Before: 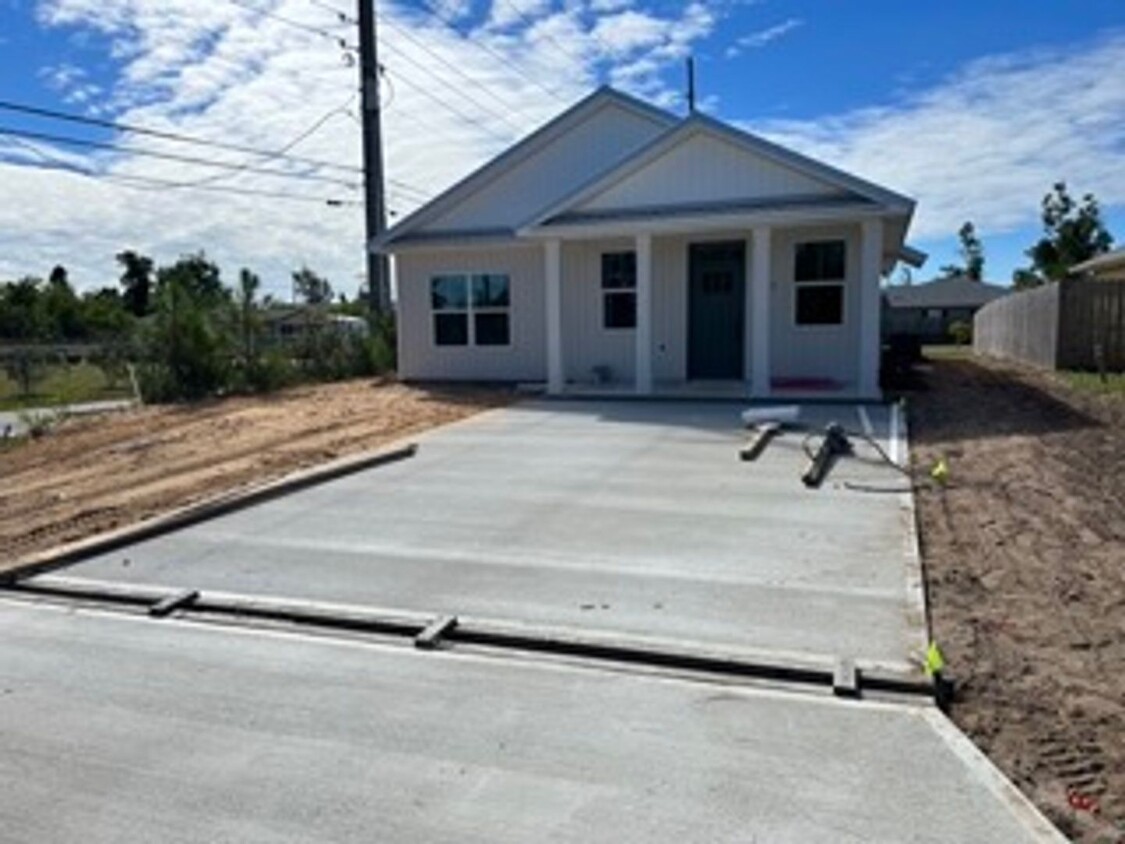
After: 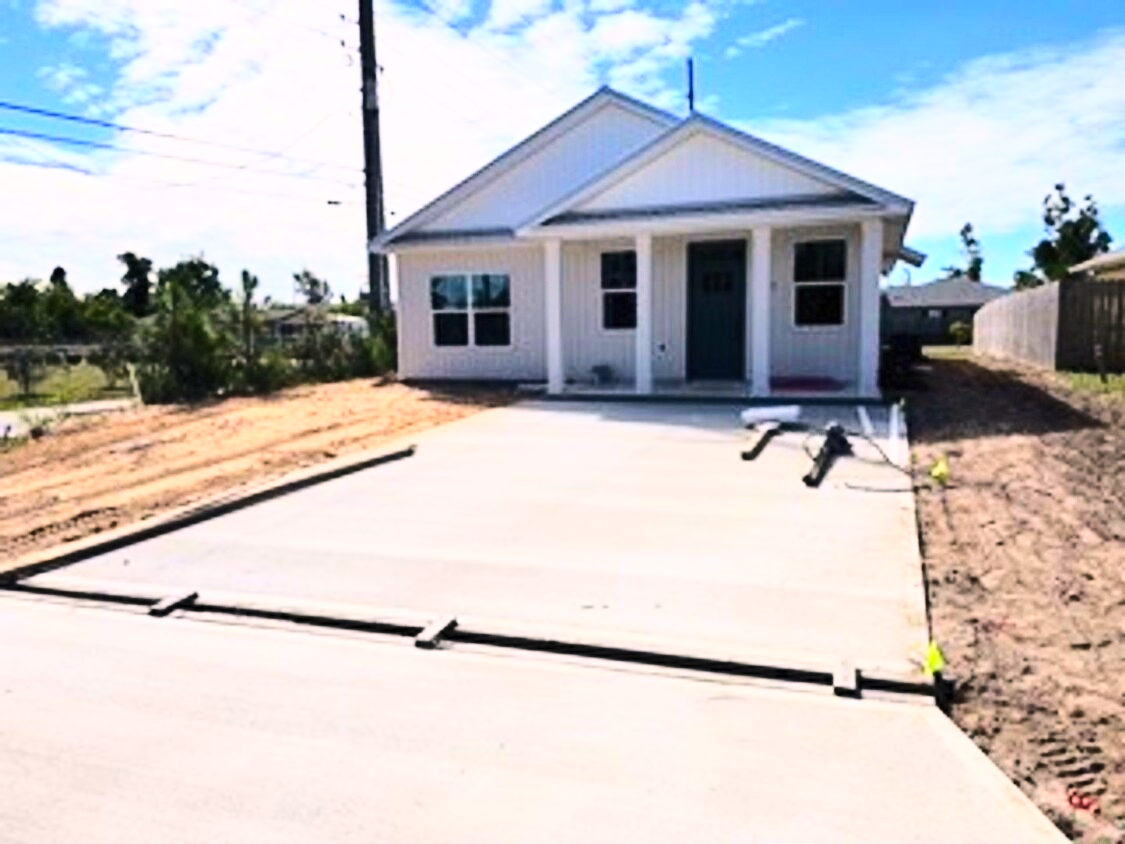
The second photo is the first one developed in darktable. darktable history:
exposure: exposure -0.045 EV, compensate highlight preservation false
contrast brightness saturation: contrast 0.202, brightness 0.168, saturation 0.224
base curve: curves: ch0 [(0, 0) (0.028, 0.03) (0.105, 0.232) (0.387, 0.748) (0.754, 0.968) (1, 1)]
color correction: highlights a* 7.13, highlights b* 4
